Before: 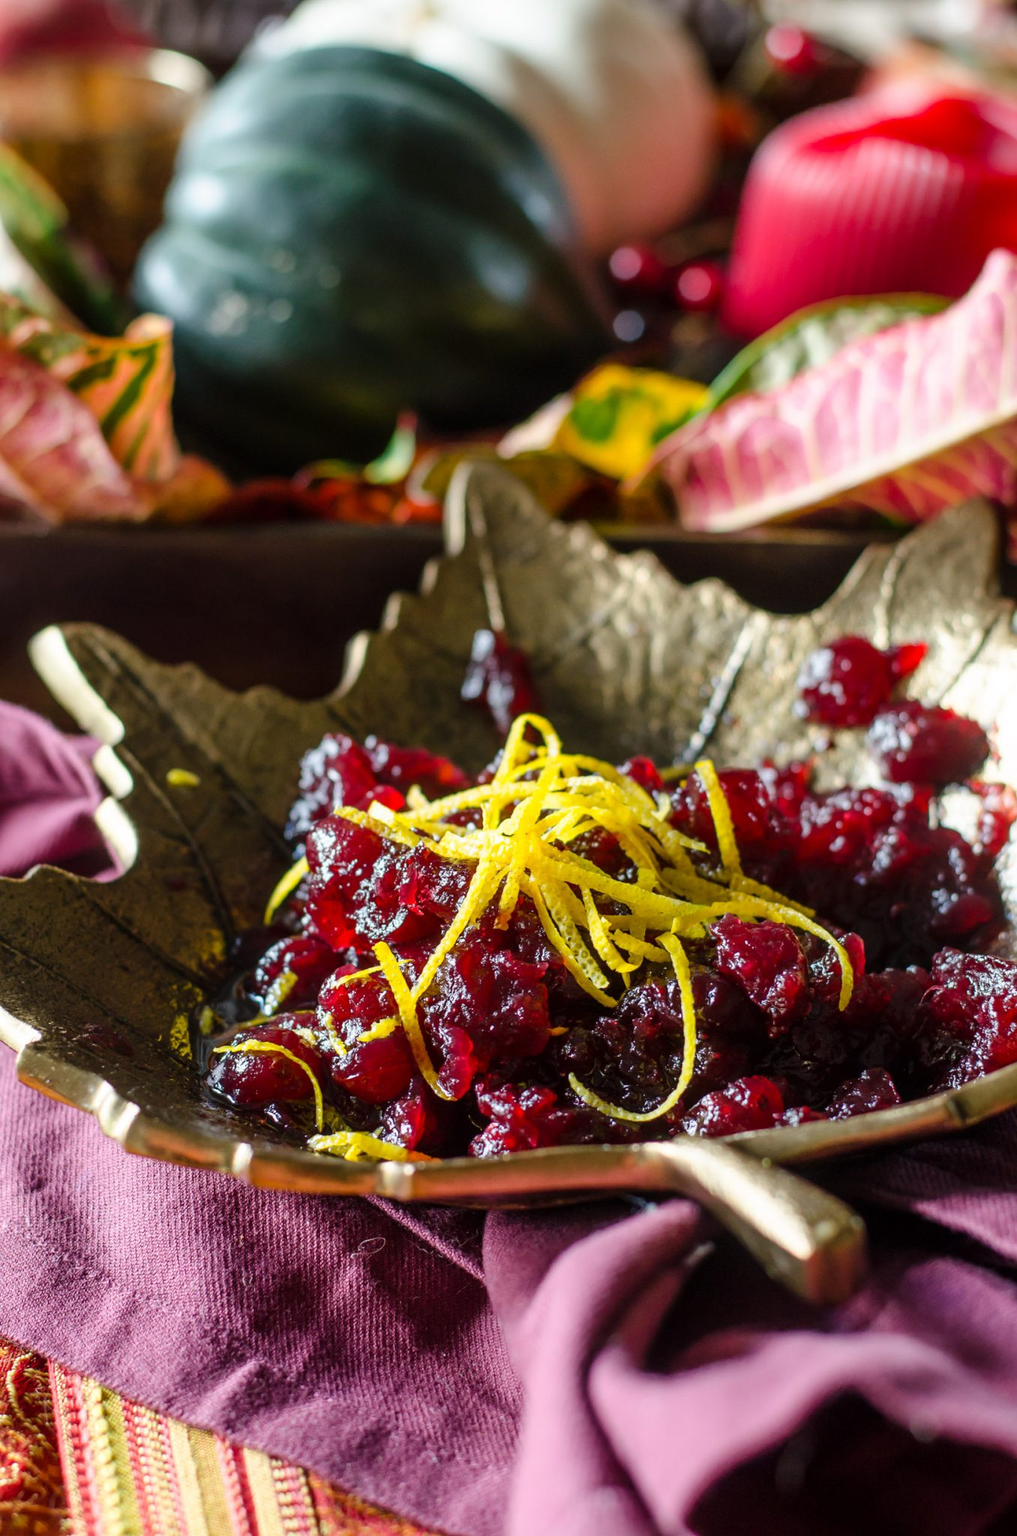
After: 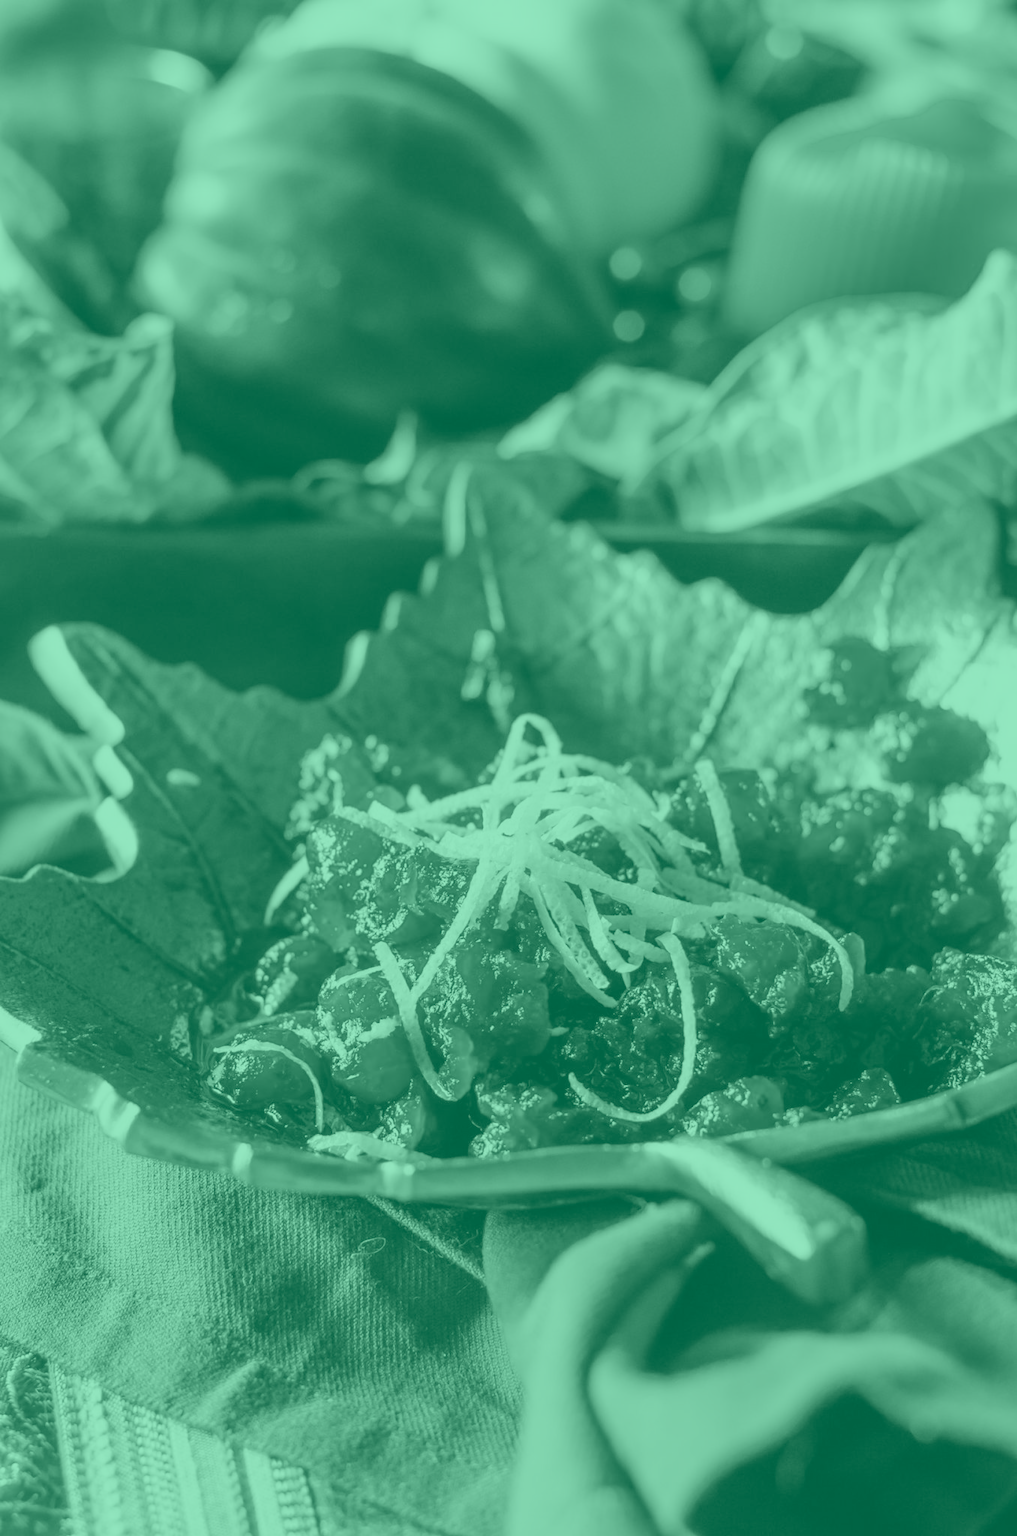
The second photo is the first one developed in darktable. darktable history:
contrast brightness saturation: brightness 0.15
colorize: hue 147.6°, saturation 65%, lightness 21.64%
